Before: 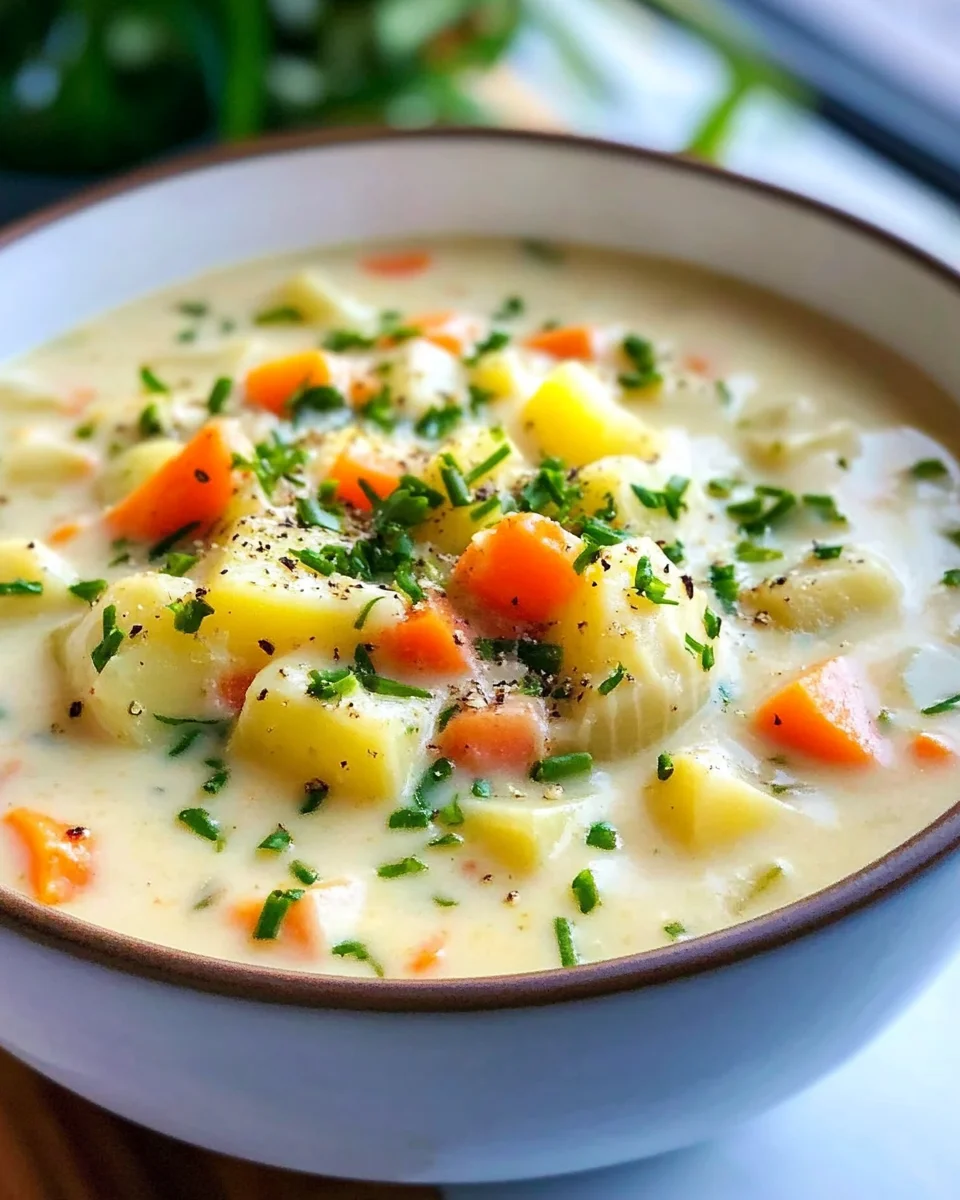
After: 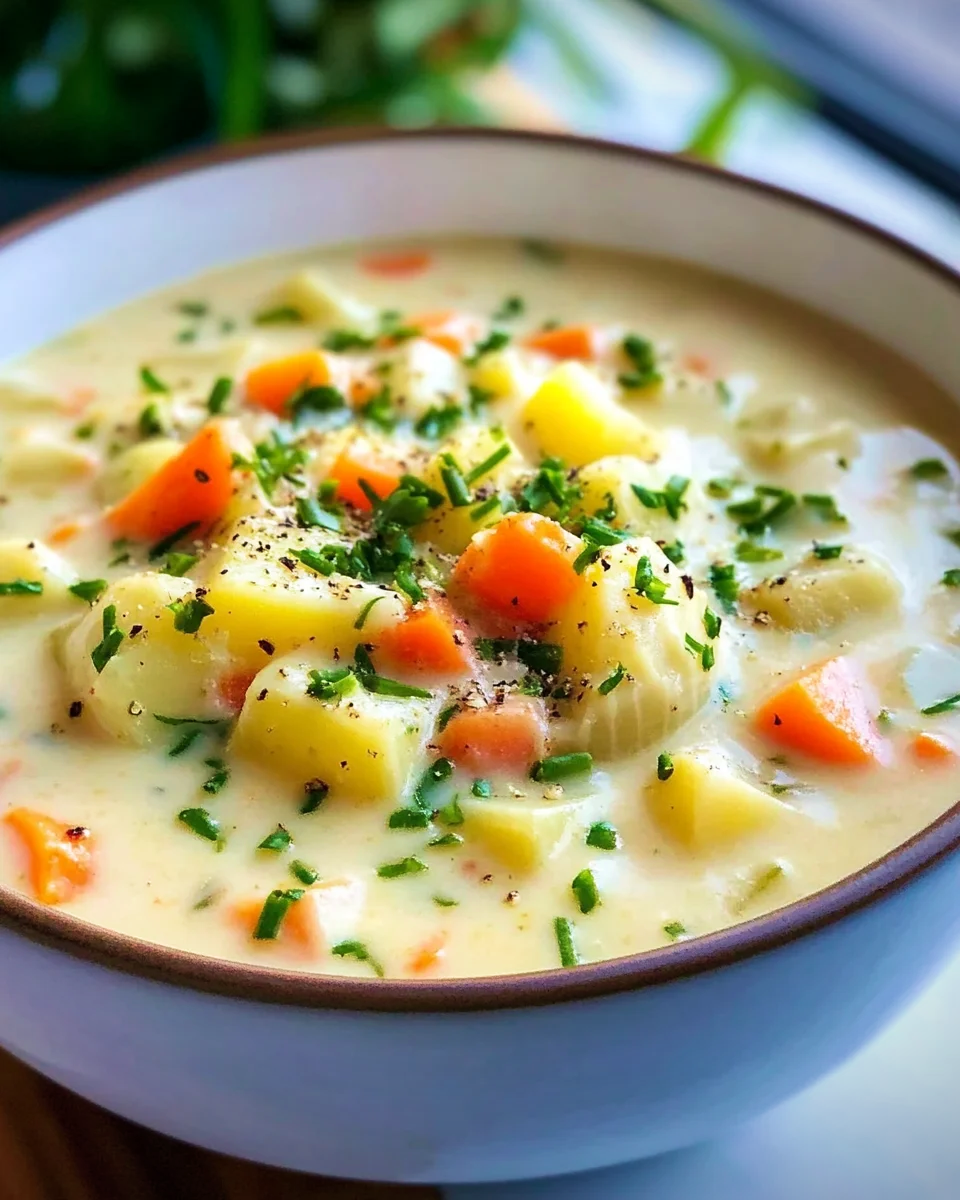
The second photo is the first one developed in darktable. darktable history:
velvia: on, module defaults
vignetting: fall-off start 97.23%, saturation -0.024, center (-0.033, -0.042), width/height ratio 1.179, unbound false
